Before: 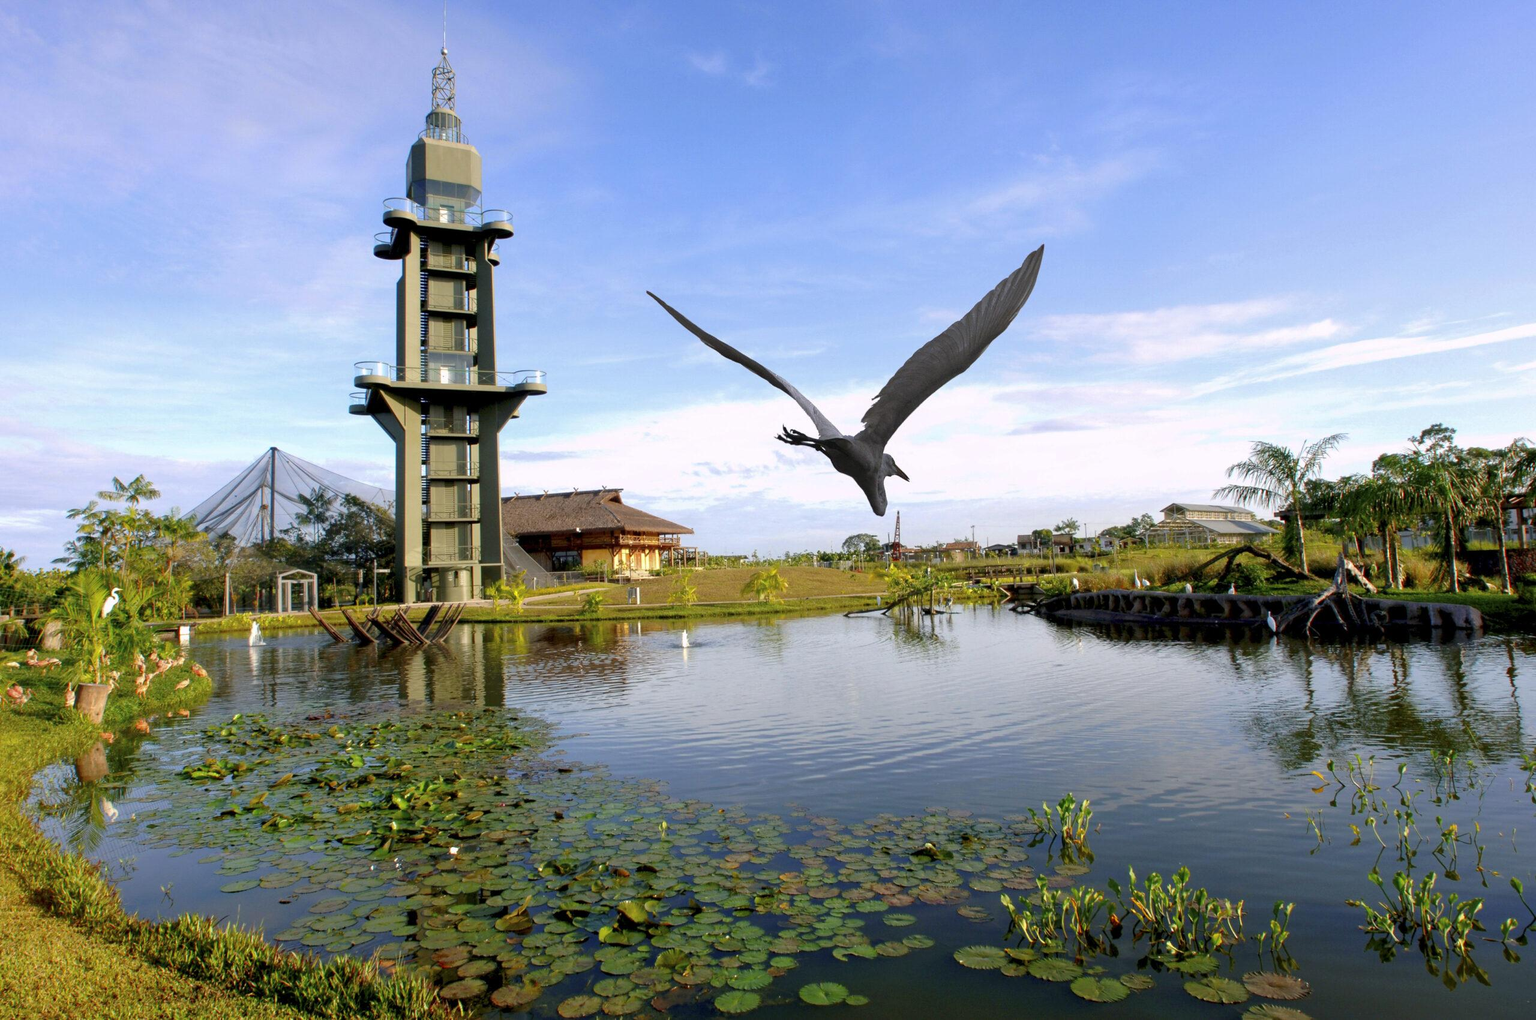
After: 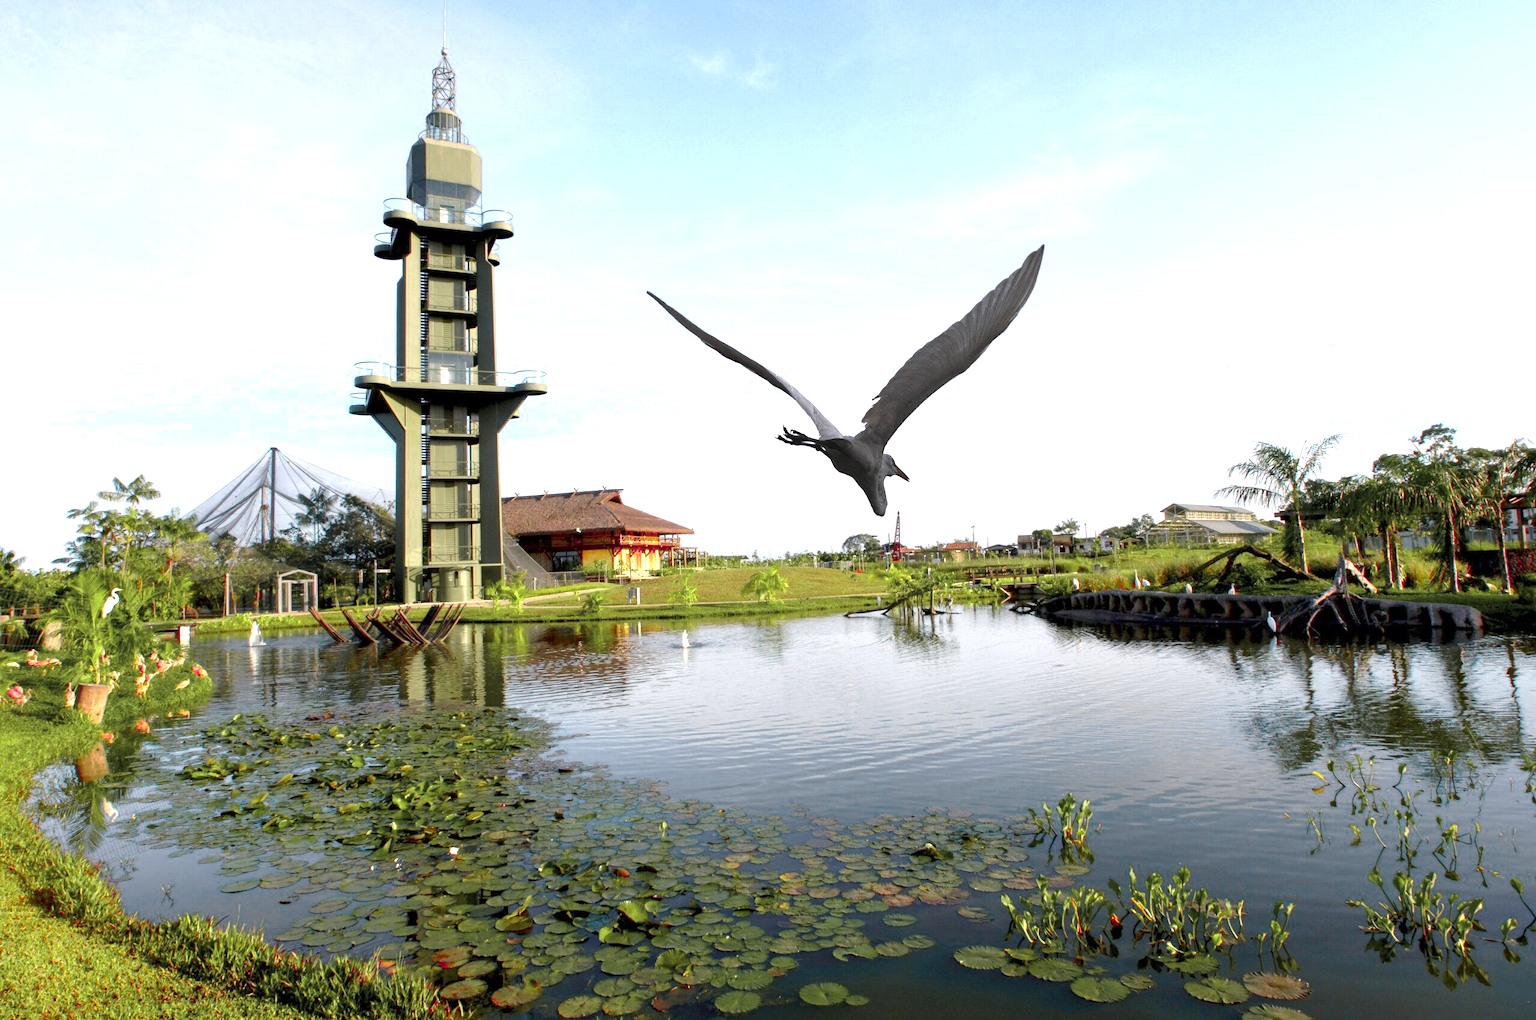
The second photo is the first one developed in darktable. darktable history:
exposure: exposure 0.515 EV, compensate highlight preservation false
color zones: curves: ch0 [(0, 0.533) (0.126, 0.533) (0.234, 0.533) (0.368, 0.357) (0.5, 0.5) (0.625, 0.5) (0.74, 0.637) (0.875, 0.5)]; ch1 [(0.004, 0.708) (0.129, 0.662) (0.25, 0.5) (0.375, 0.331) (0.496, 0.396) (0.625, 0.649) (0.739, 0.26) (0.875, 0.5) (1, 0.478)]; ch2 [(0, 0.409) (0.132, 0.403) (0.236, 0.558) (0.379, 0.448) (0.5, 0.5) (0.625, 0.5) (0.691, 0.39) (0.875, 0.5)]
